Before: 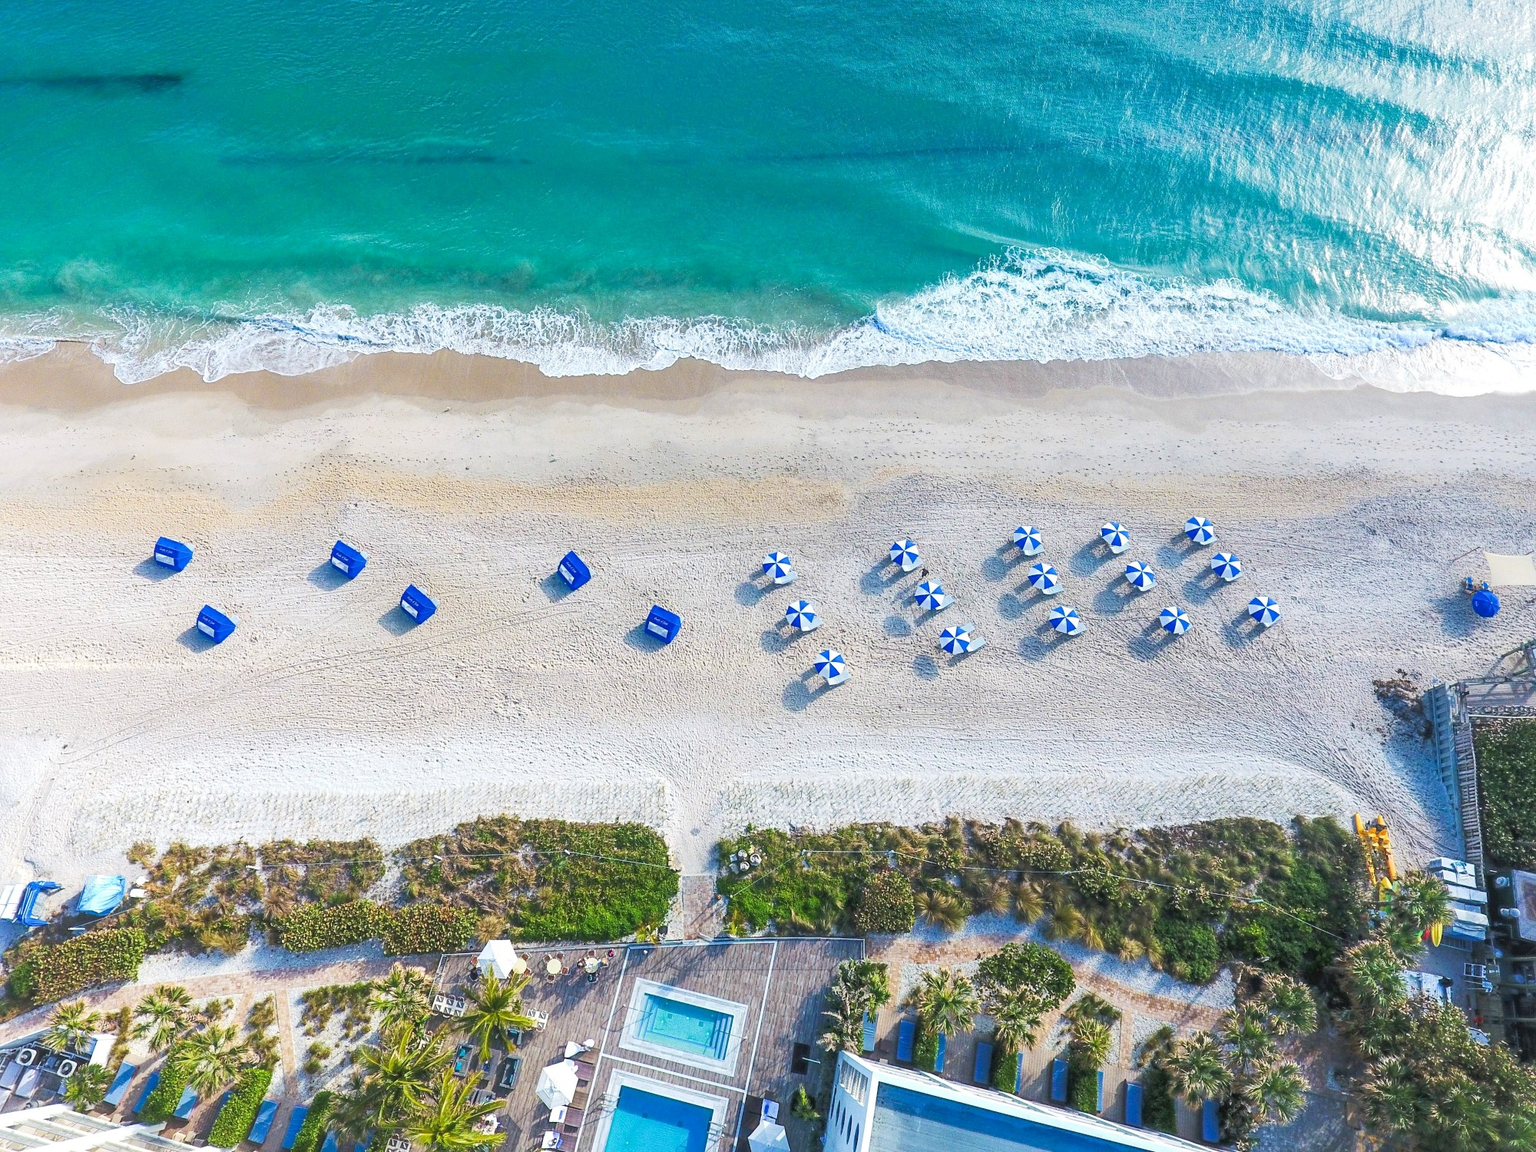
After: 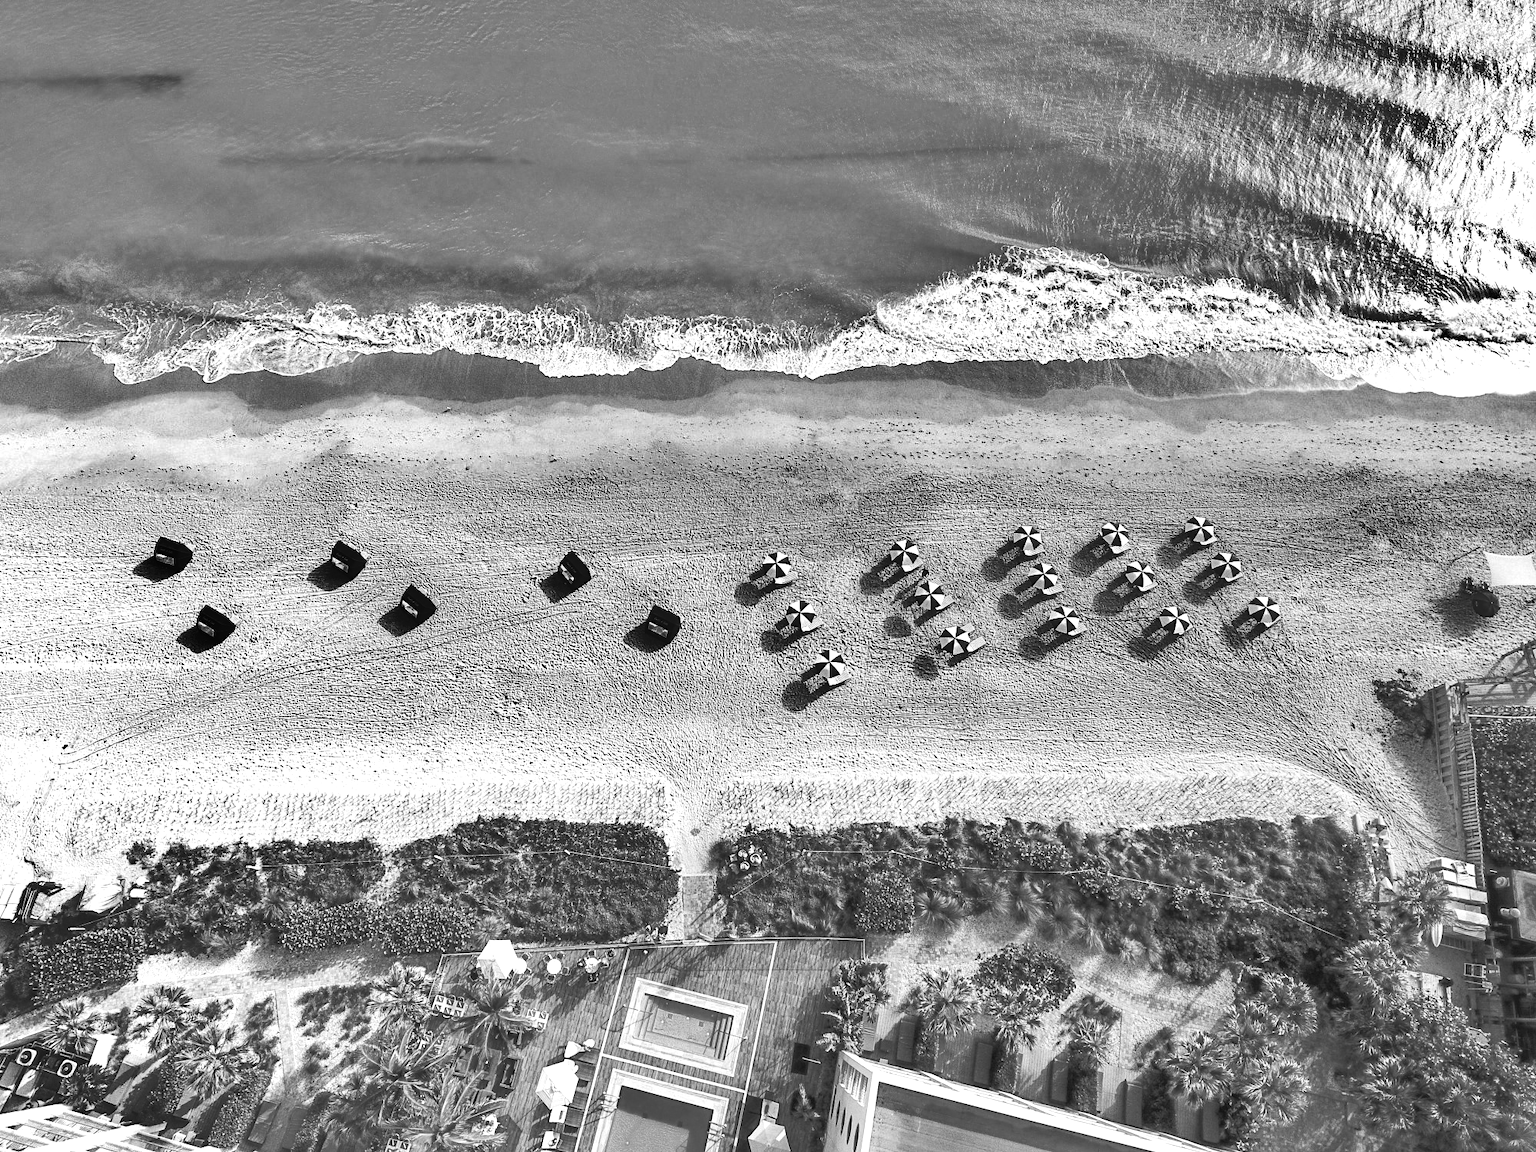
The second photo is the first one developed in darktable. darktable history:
shadows and highlights: shadows 24.5, highlights -78.15, soften with gaussian
white balance: emerald 1
monochrome: on, module defaults
exposure: black level correction 0, exposure 0.3 EV, compensate highlight preservation false
